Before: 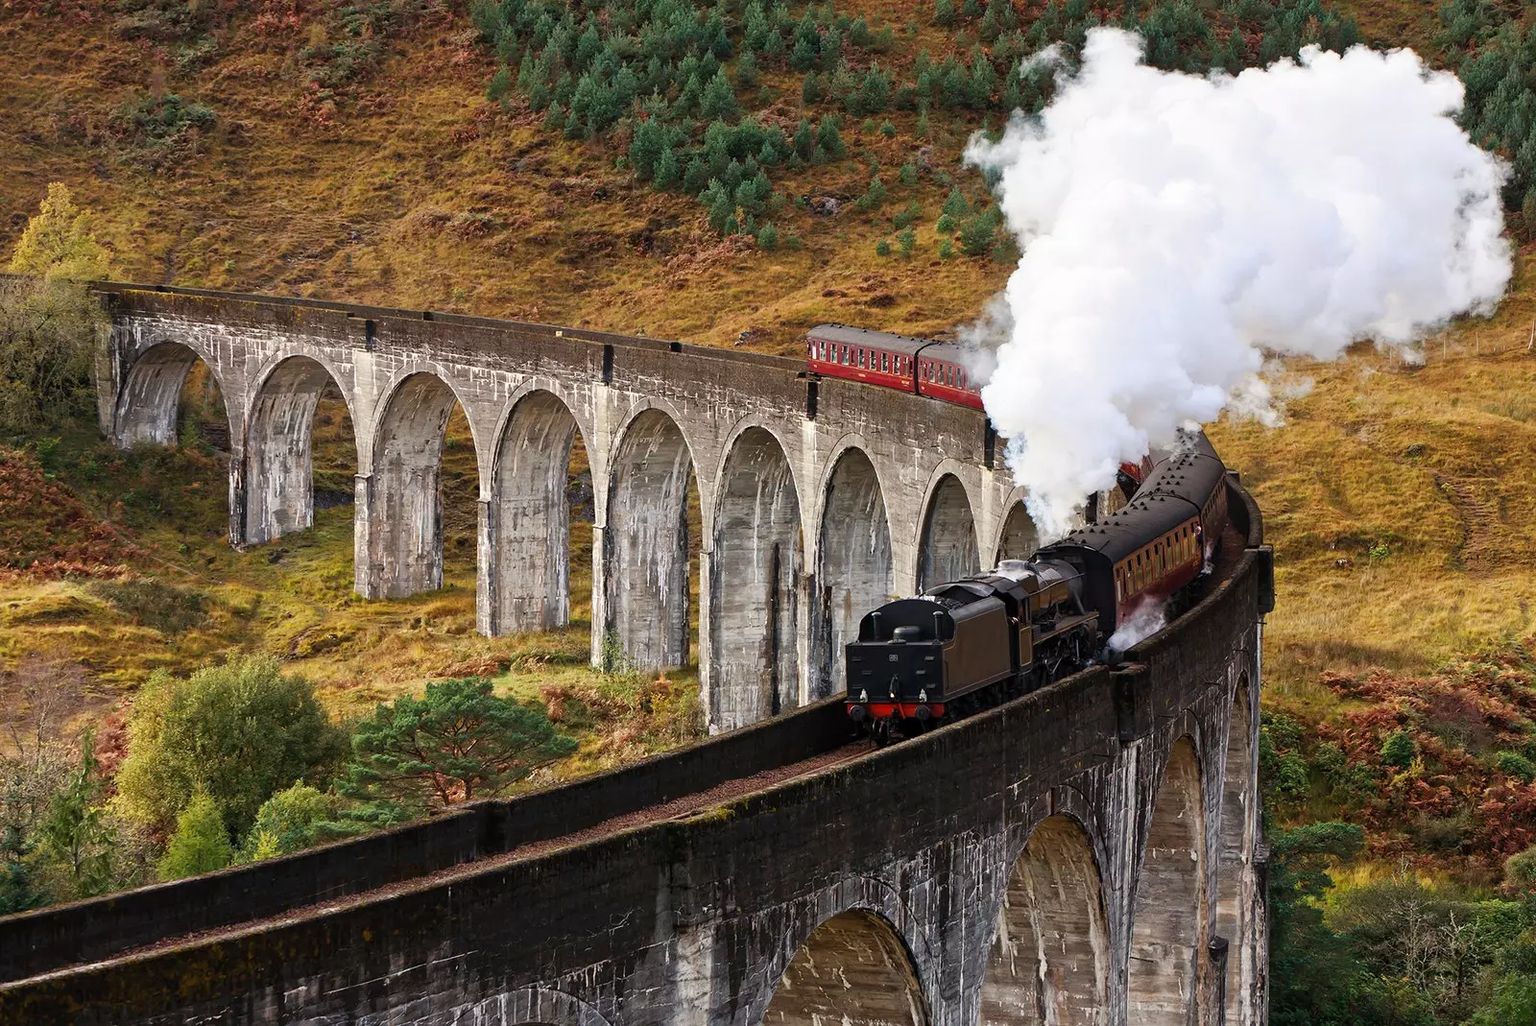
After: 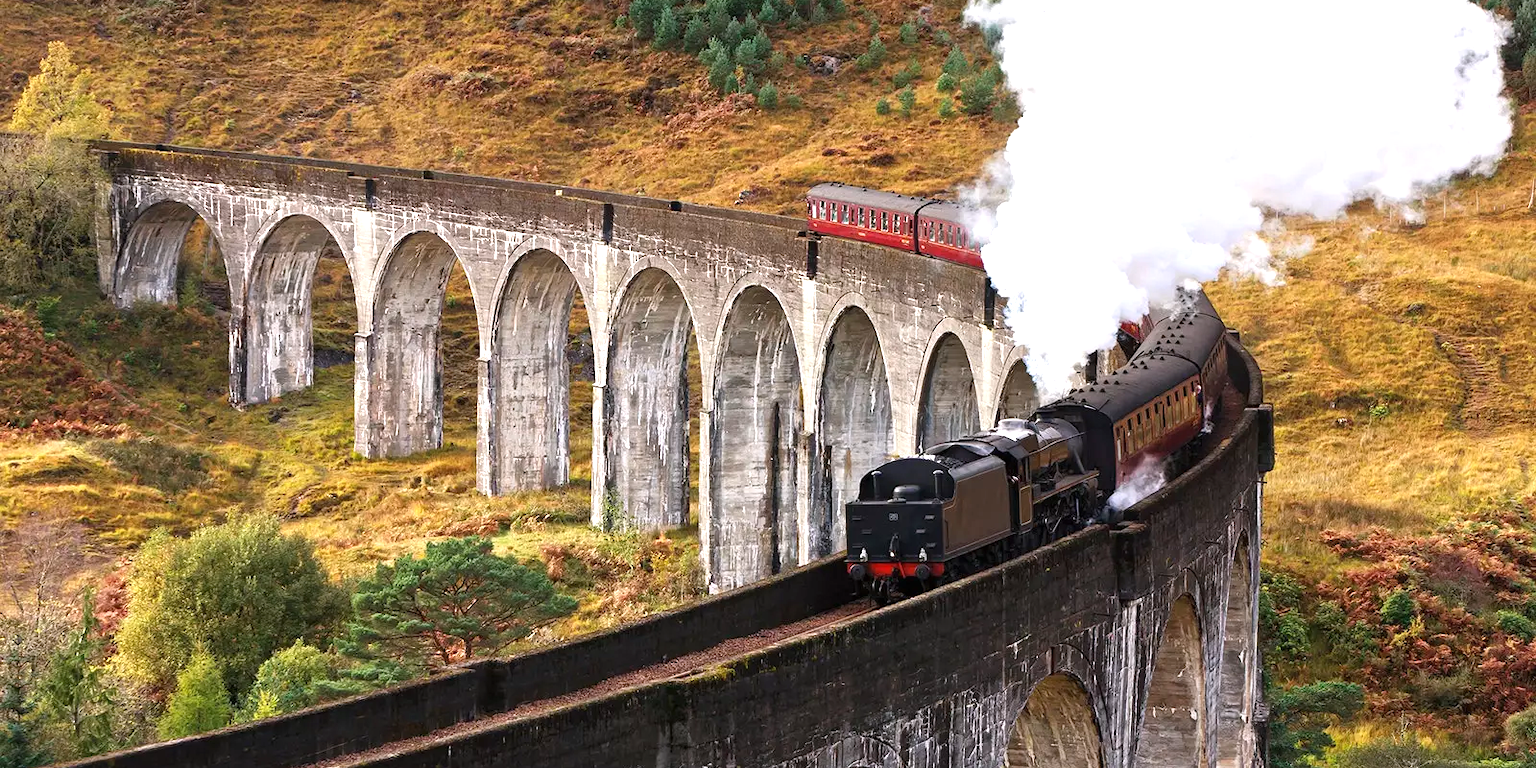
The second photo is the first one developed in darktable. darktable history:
white balance: red 1.009, blue 1.027
exposure: black level correction 0, exposure 0.7 EV, compensate exposure bias true, compensate highlight preservation false
crop: top 13.819%, bottom 11.169%
